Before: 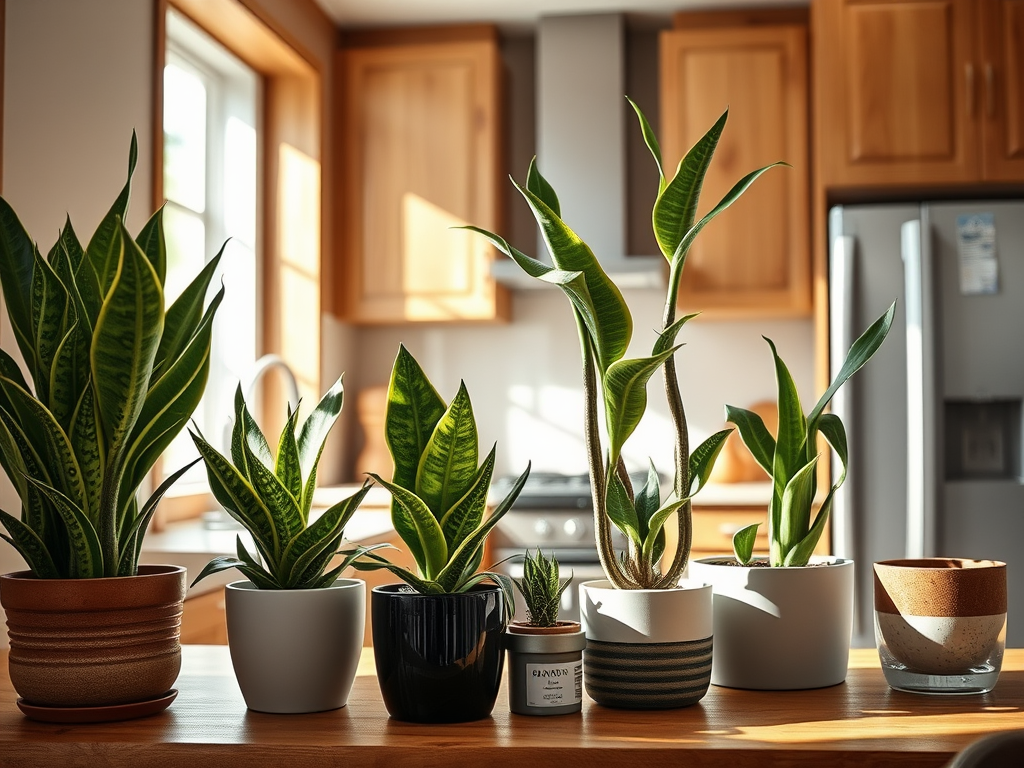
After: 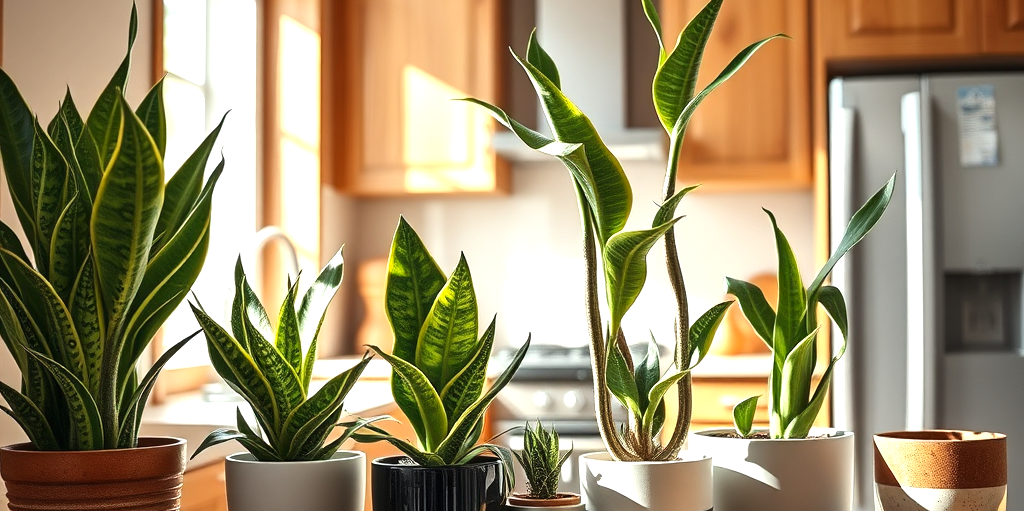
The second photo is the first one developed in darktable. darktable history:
crop: top 16.727%, bottom 16.727%
vibrance: on, module defaults
exposure: exposure 0.556 EV, compensate highlight preservation false
